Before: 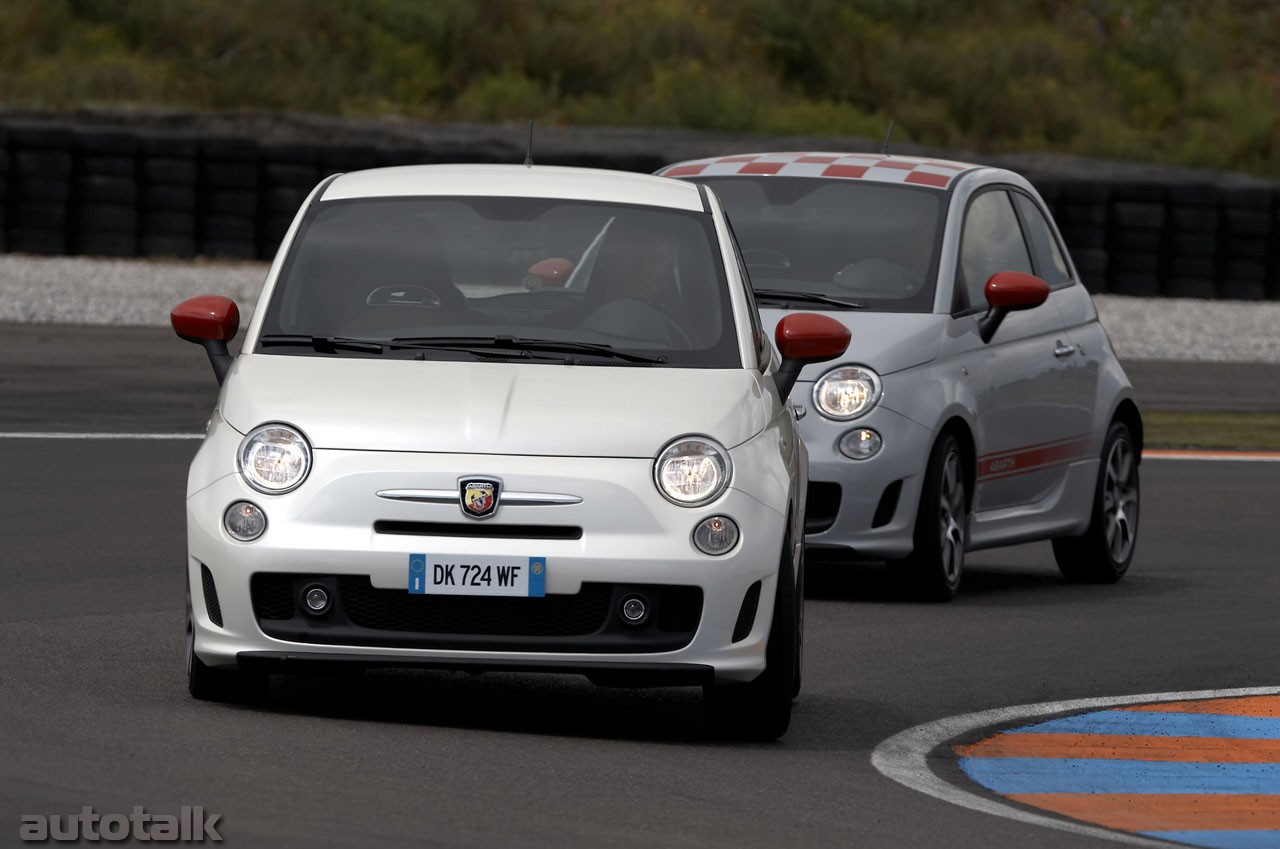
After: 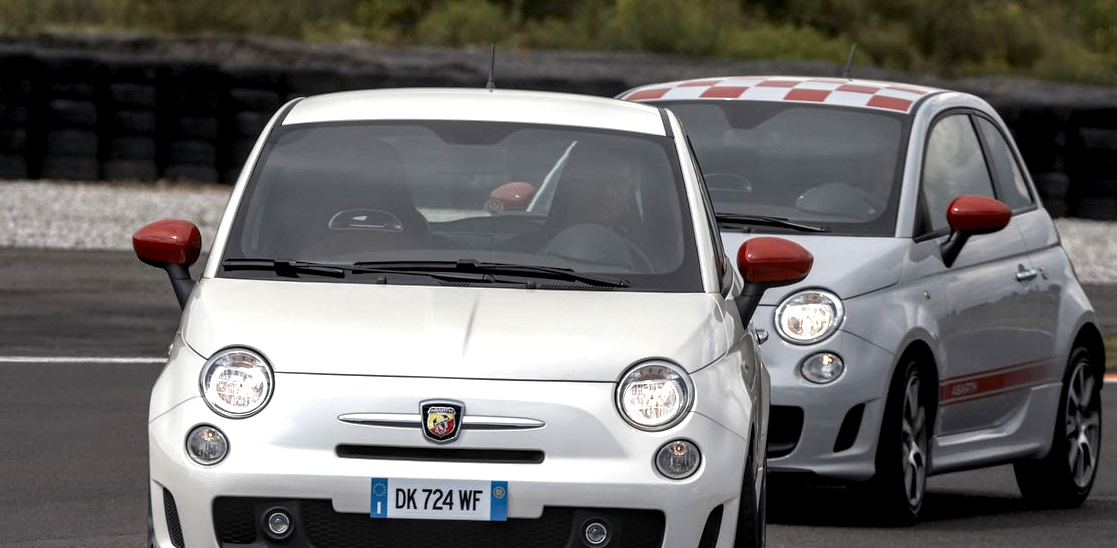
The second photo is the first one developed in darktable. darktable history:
local contrast: highlights 20%, detail 150%
exposure: black level correction 0, exposure 0.5 EV, compensate highlight preservation false
crop: left 3.015%, top 8.969%, right 9.647%, bottom 26.457%
